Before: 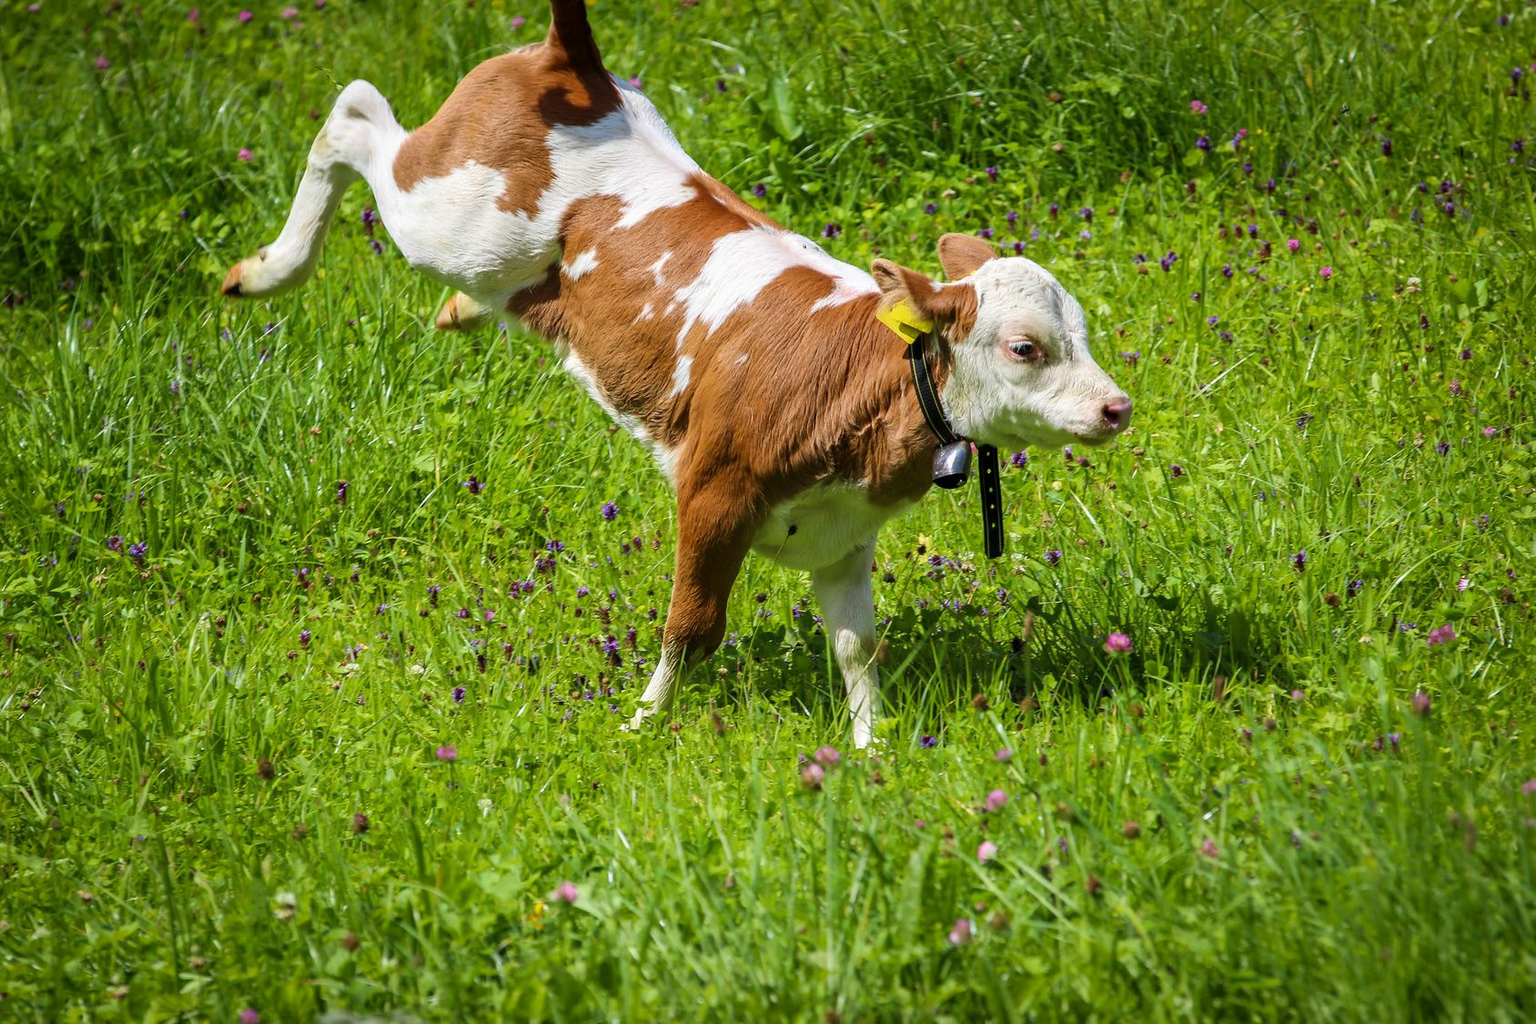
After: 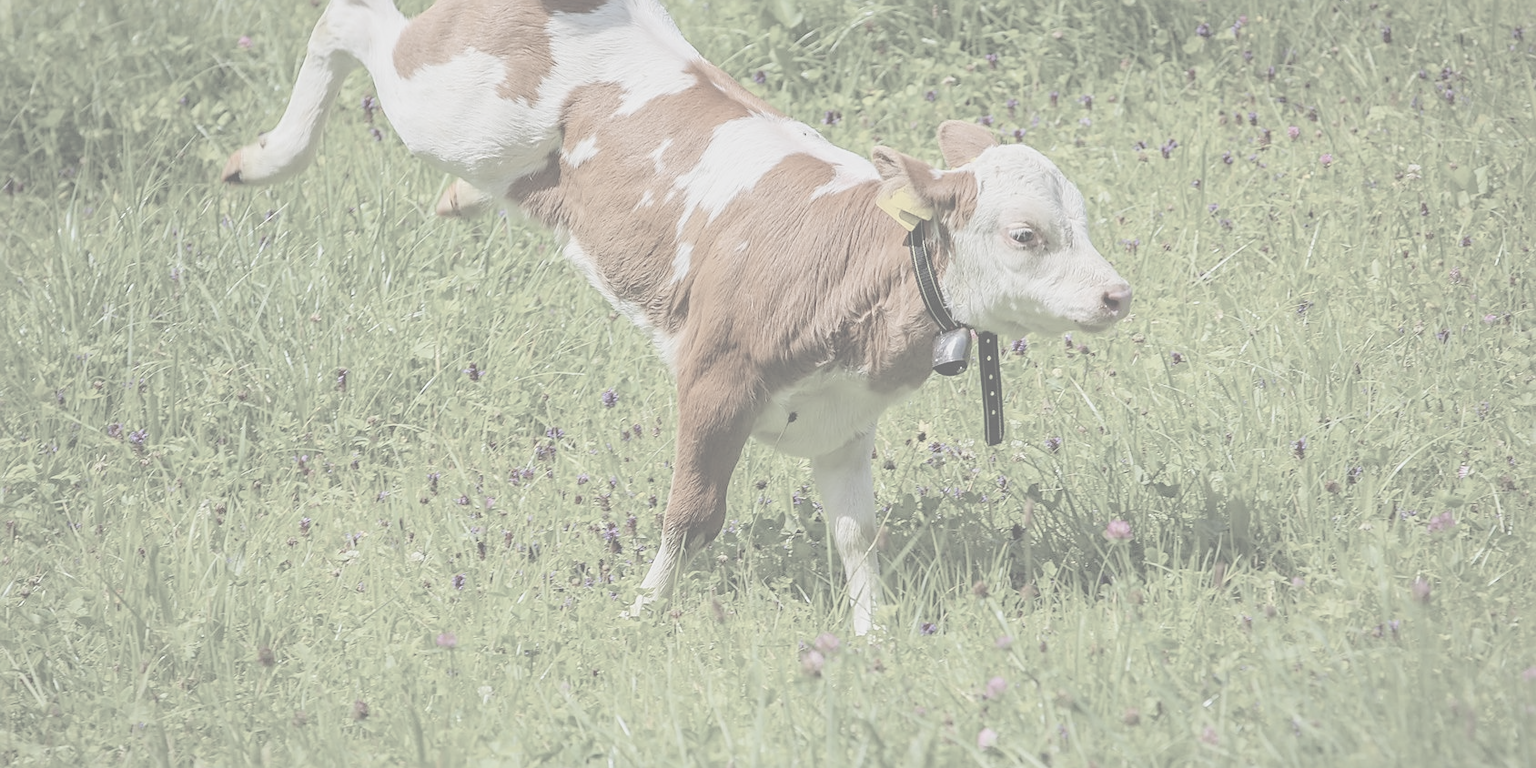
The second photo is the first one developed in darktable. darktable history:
exposure: compensate highlight preservation false
sharpen: amount 0.496
crop: top 11.034%, bottom 13.912%
contrast brightness saturation: contrast -0.325, brightness 0.751, saturation -0.795
